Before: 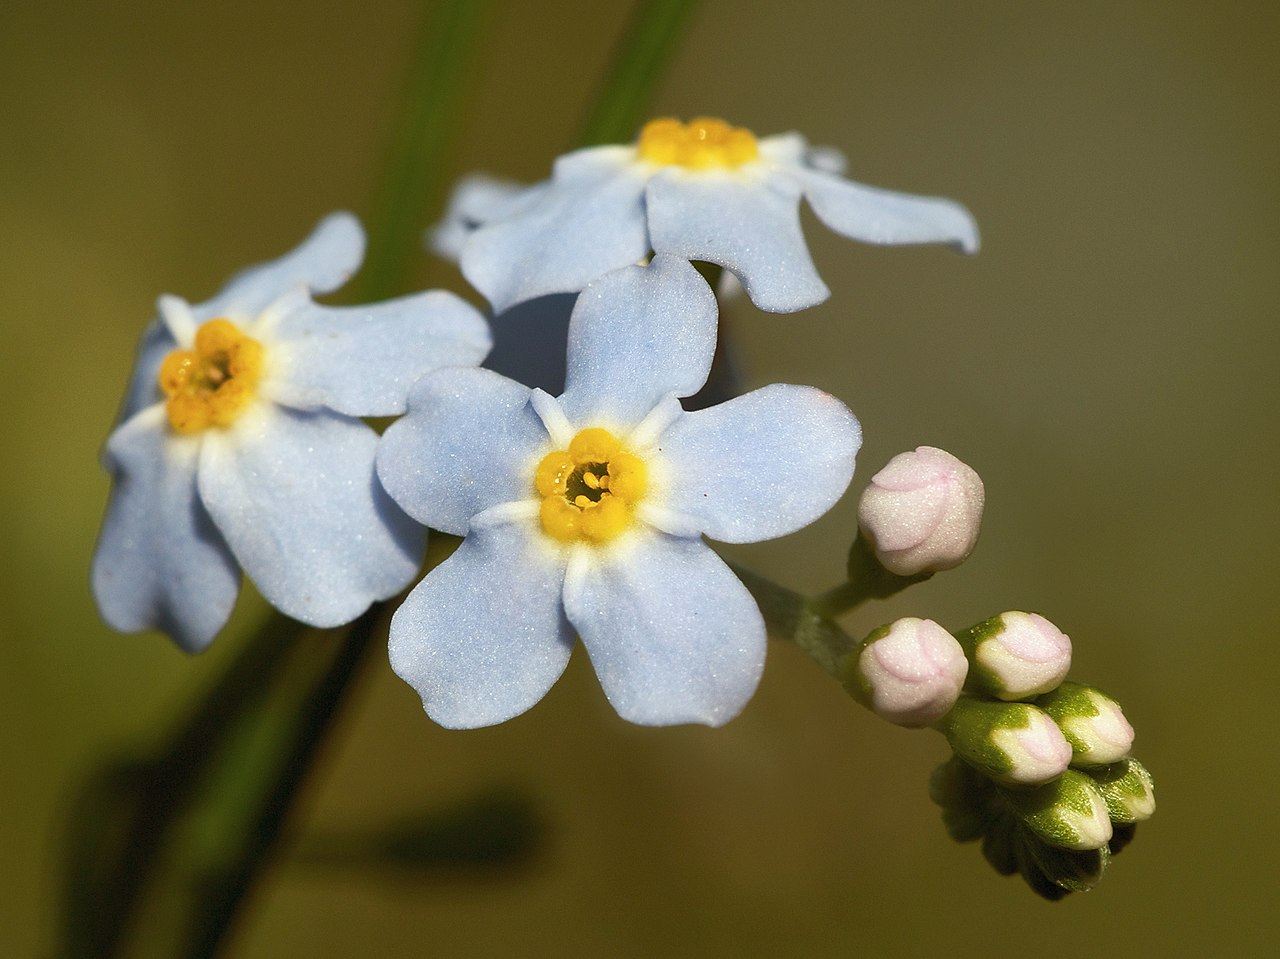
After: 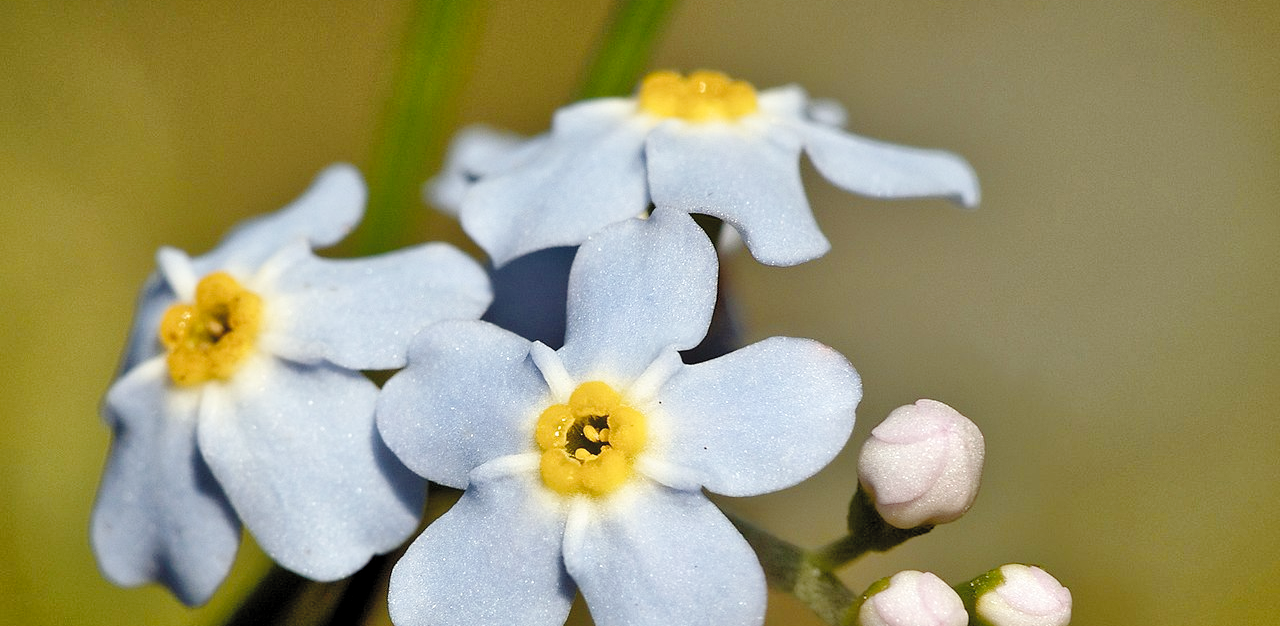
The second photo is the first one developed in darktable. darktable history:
crop and rotate: top 4.906%, bottom 29.77%
levels: levels [0.116, 0.574, 1]
tone curve: curves: ch0 [(0, 0) (0.003, 0.112) (0.011, 0.115) (0.025, 0.111) (0.044, 0.114) (0.069, 0.126) (0.1, 0.144) (0.136, 0.164) (0.177, 0.196) (0.224, 0.249) (0.277, 0.316) (0.335, 0.401) (0.399, 0.487) (0.468, 0.571) (0.543, 0.647) (0.623, 0.728) (0.709, 0.795) (0.801, 0.866) (0.898, 0.933) (1, 1)], preserve colors none
color balance rgb: perceptual saturation grading › global saturation 0.4%
tone equalizer: -7 EV 0.159 EV, -6 EV 0.58 EV, -5 EV 1.19 EV, -4 EV 1.35 EV, -3 EV 1.13 EV, -2 EV 0.6 EV, -1 EV 0.161 EV
contrast equalizer: y [[0.6 ×6], [0.55 ×6], [0 ×6], [0 ×6], [0 ×6]], mix 0.14
